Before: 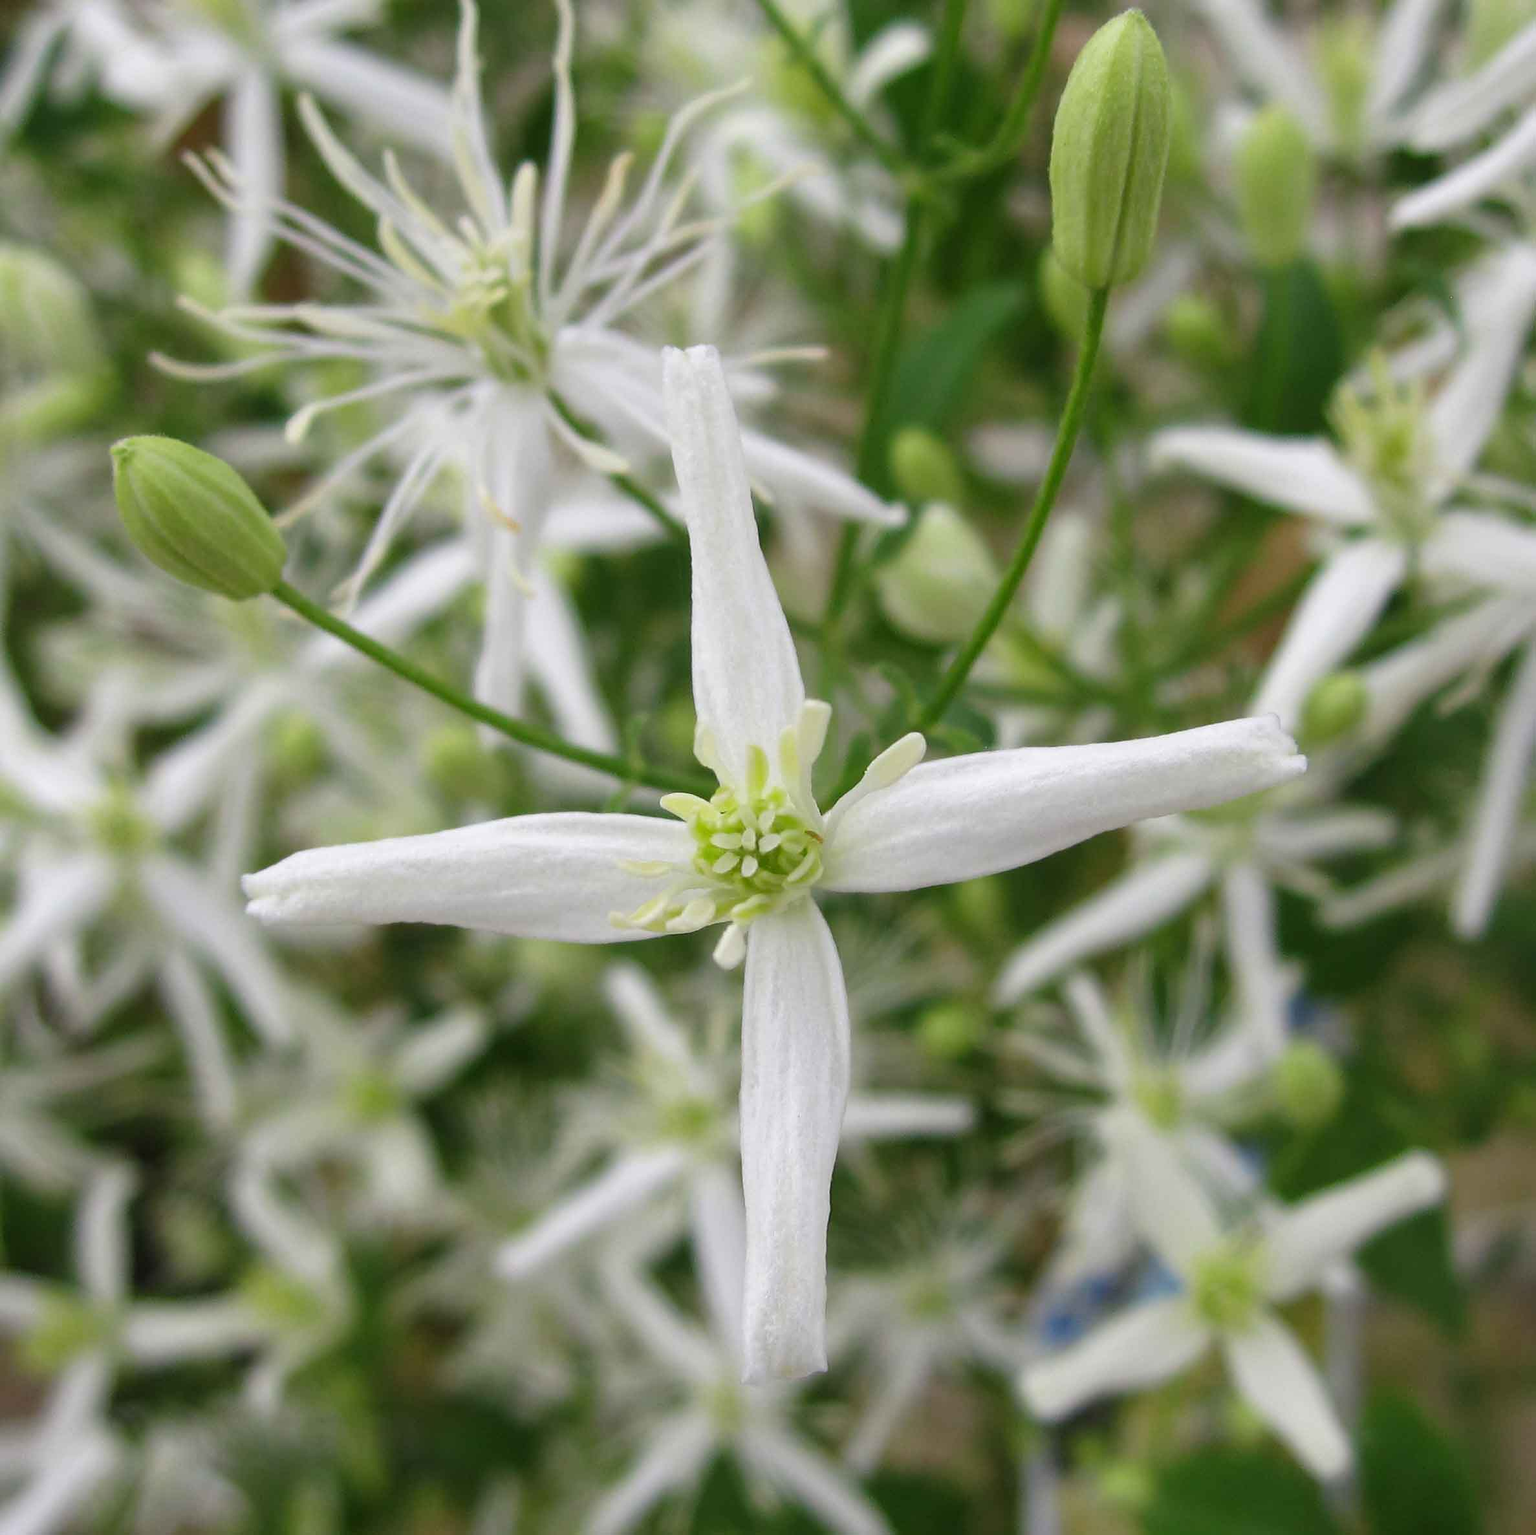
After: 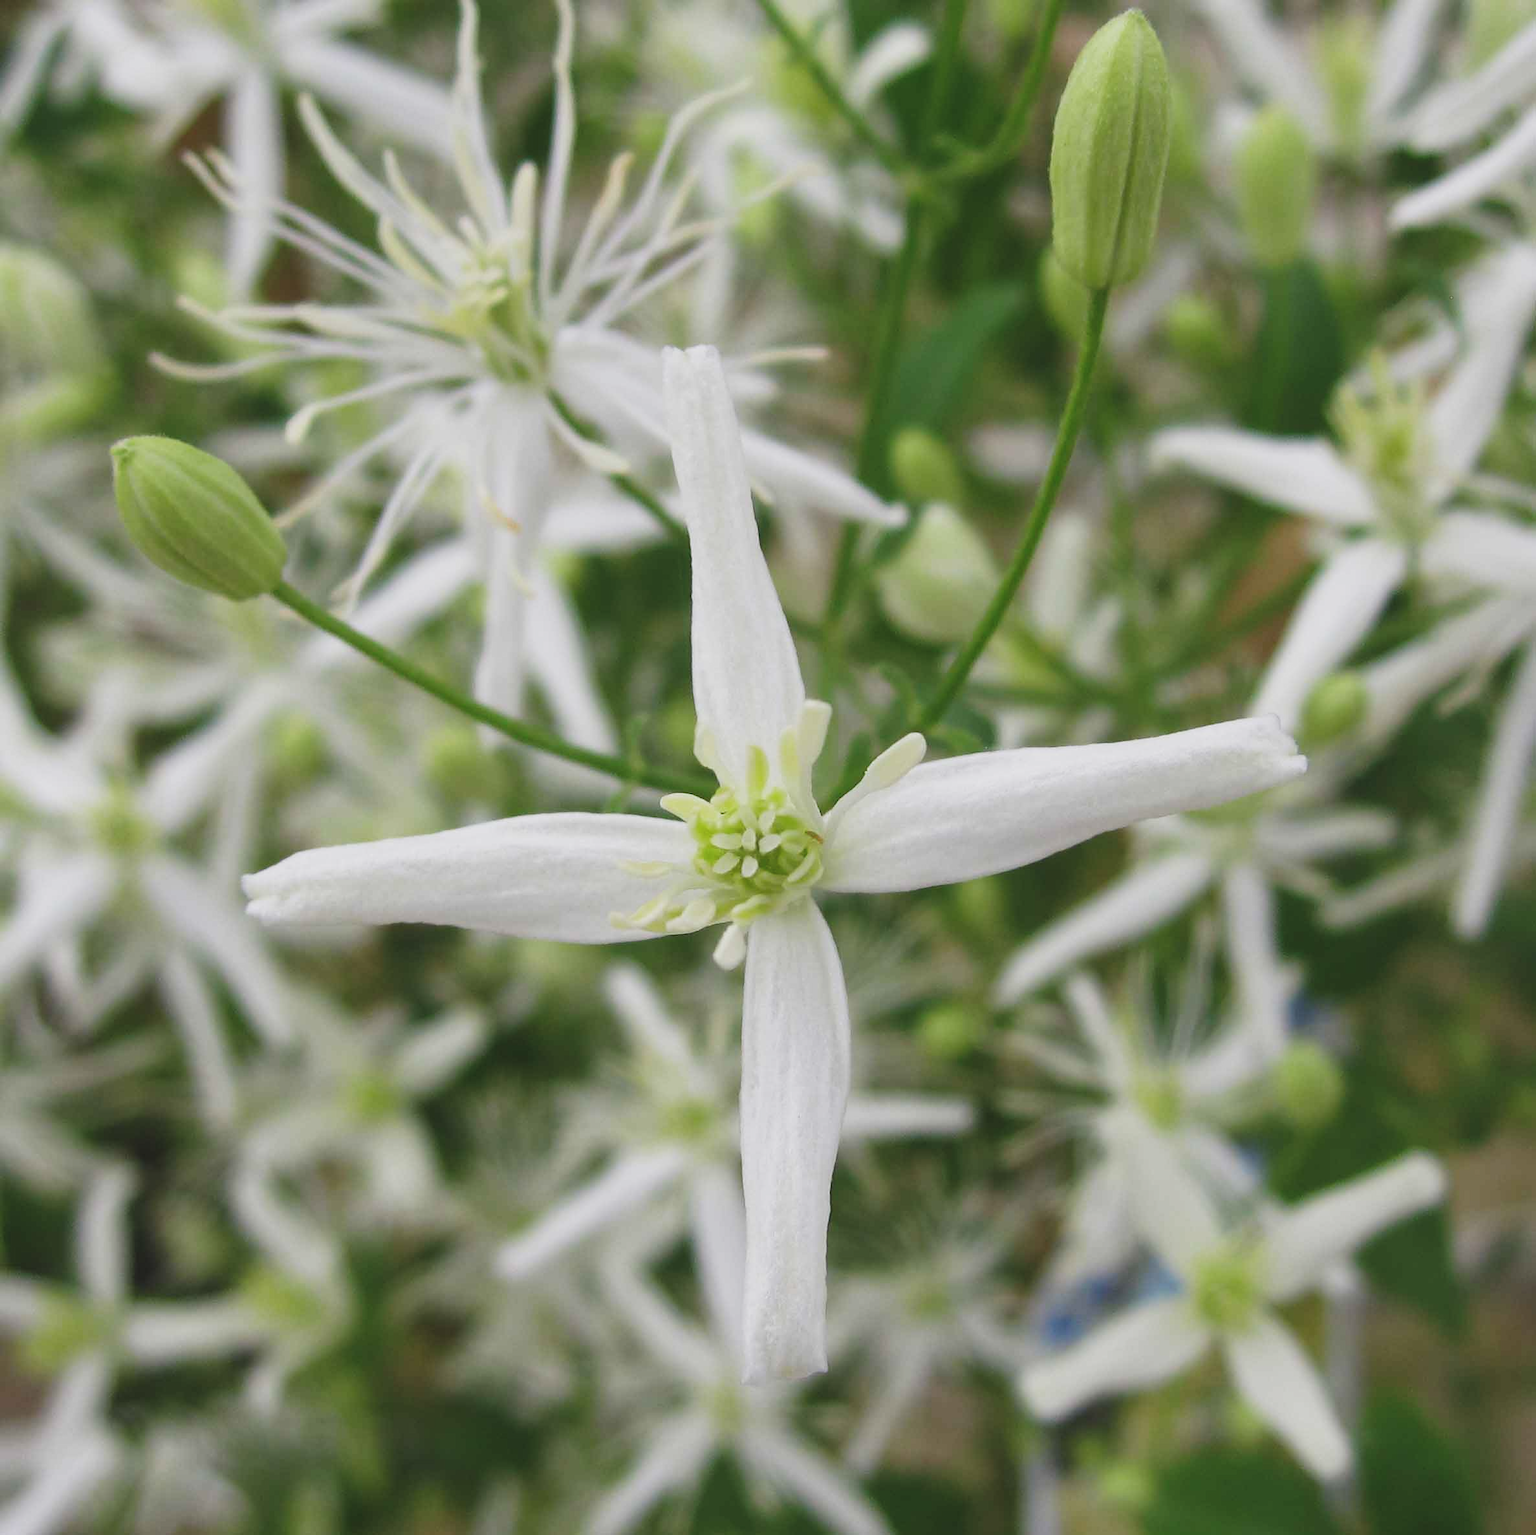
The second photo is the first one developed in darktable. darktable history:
exposure: black level correction -0.008, exposure 0.067 EV, compensate highlight preservation false
sigmoid: contrast 1.22, skew 0.65
